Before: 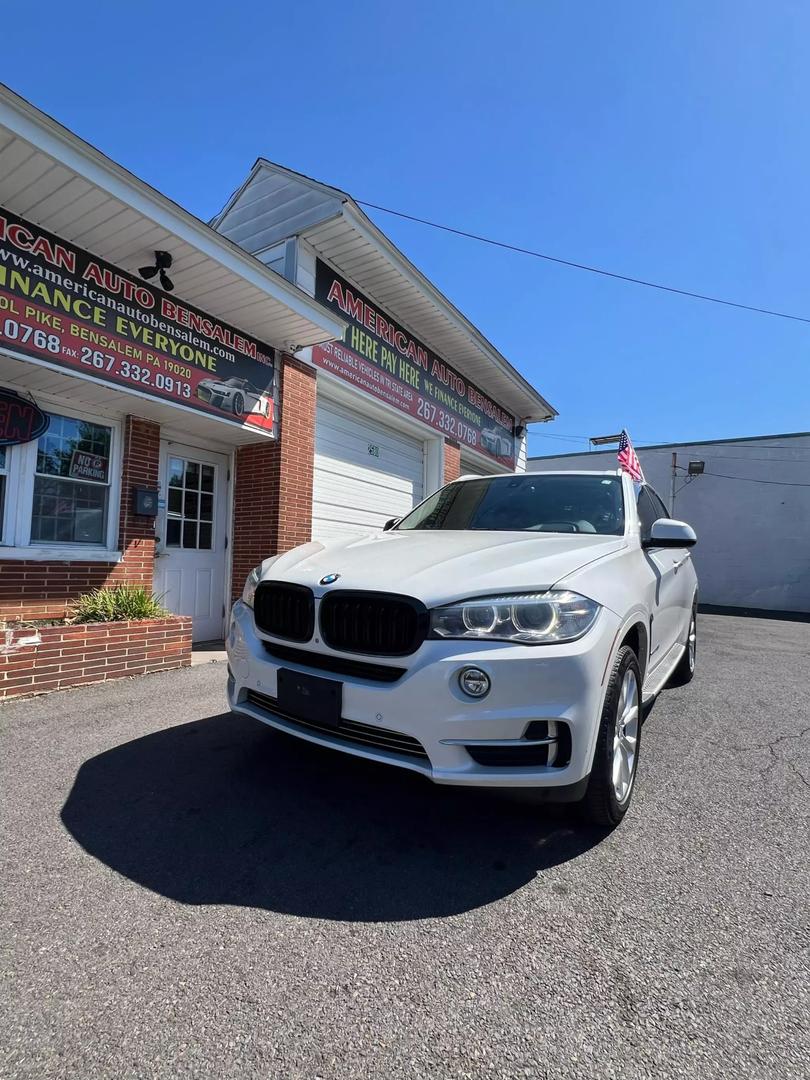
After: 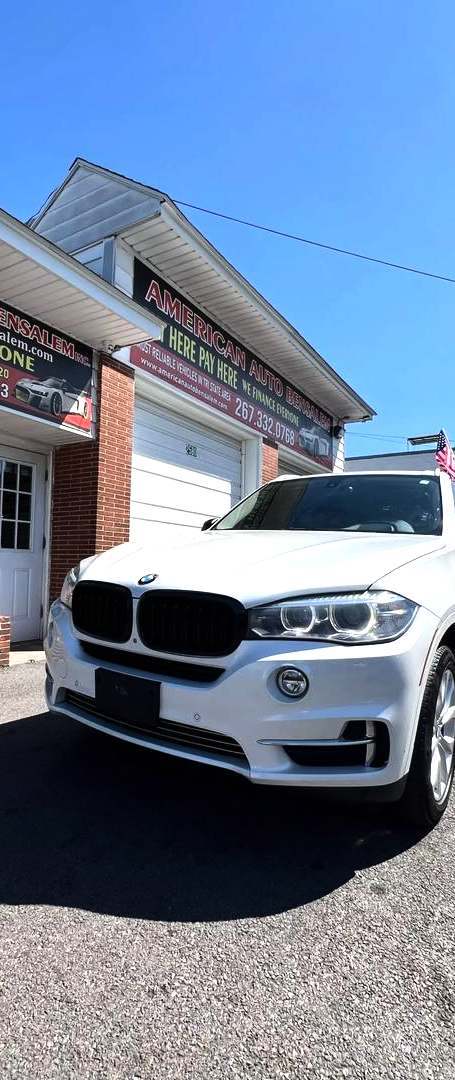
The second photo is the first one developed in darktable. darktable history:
crop and rotate: left 22.516%, right 21.234%
tone equalizer: -8 EV -0.75 EV, -7 EV -0.7 EV, -6 EV -0.6 EV, -5 EV -0.4 EV, -3 EV 0.4 EV, -2 EV 0.6 EV, -1 EV 0.7 EV, +0 EV 0.75 EV, edges refinement/feathering 500, mask exposure compensation -1.57 EV, preserve details no
